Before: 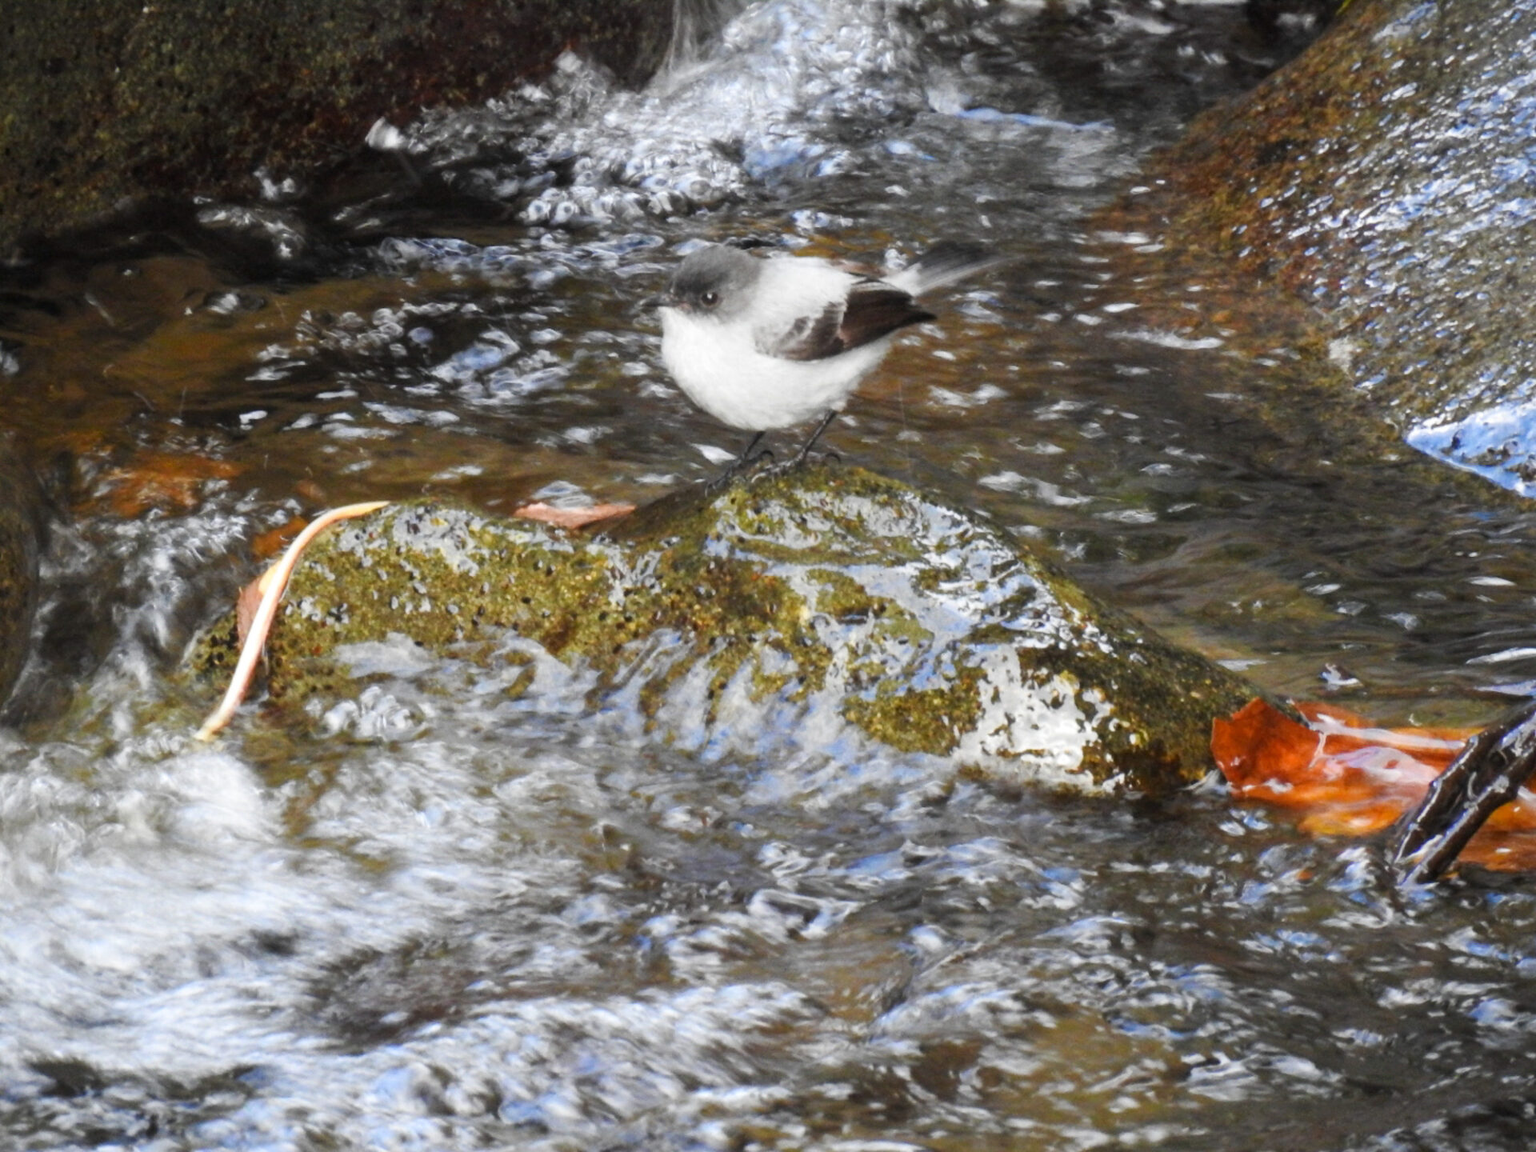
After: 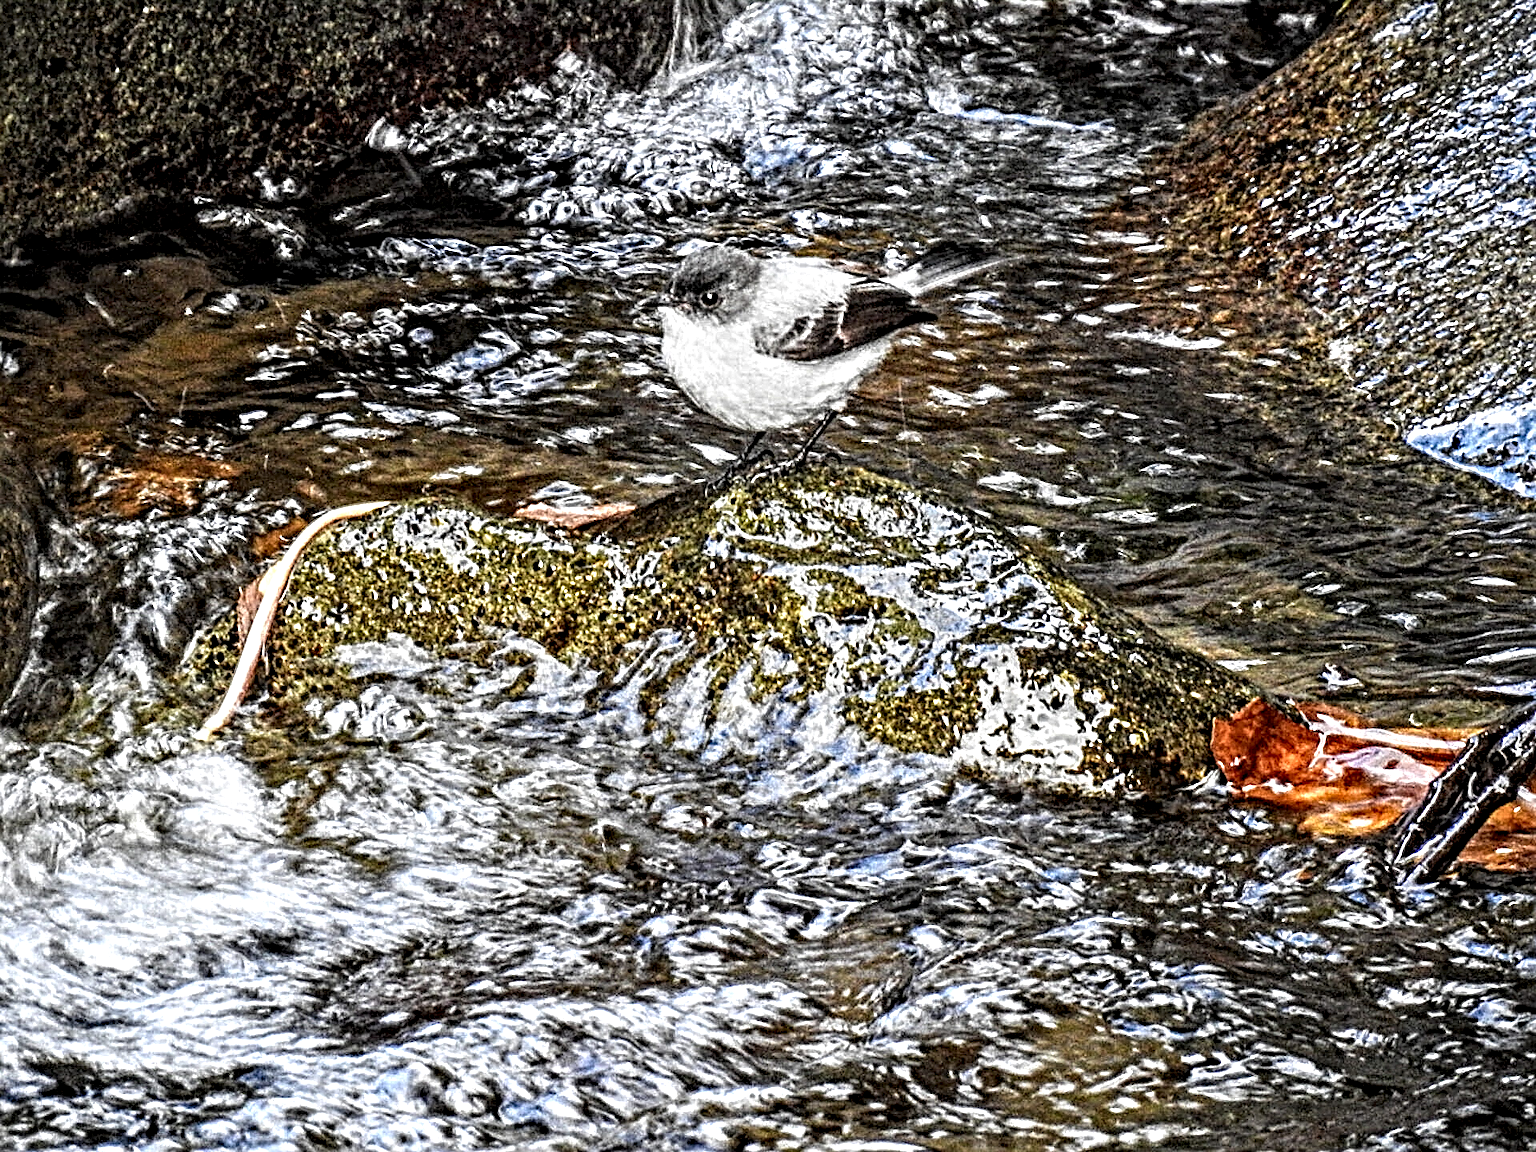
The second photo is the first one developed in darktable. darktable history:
sharpen: on, module defaults
contrast equalizer: octaves 7, y [[0.406, 0.494, 0.589, 0.753, 0.877, 0.999], [0.5 ×6], [0.5 ×6], [0 ×6], [0 ×6]]
local contrast: highlights 19%, detail 186%
